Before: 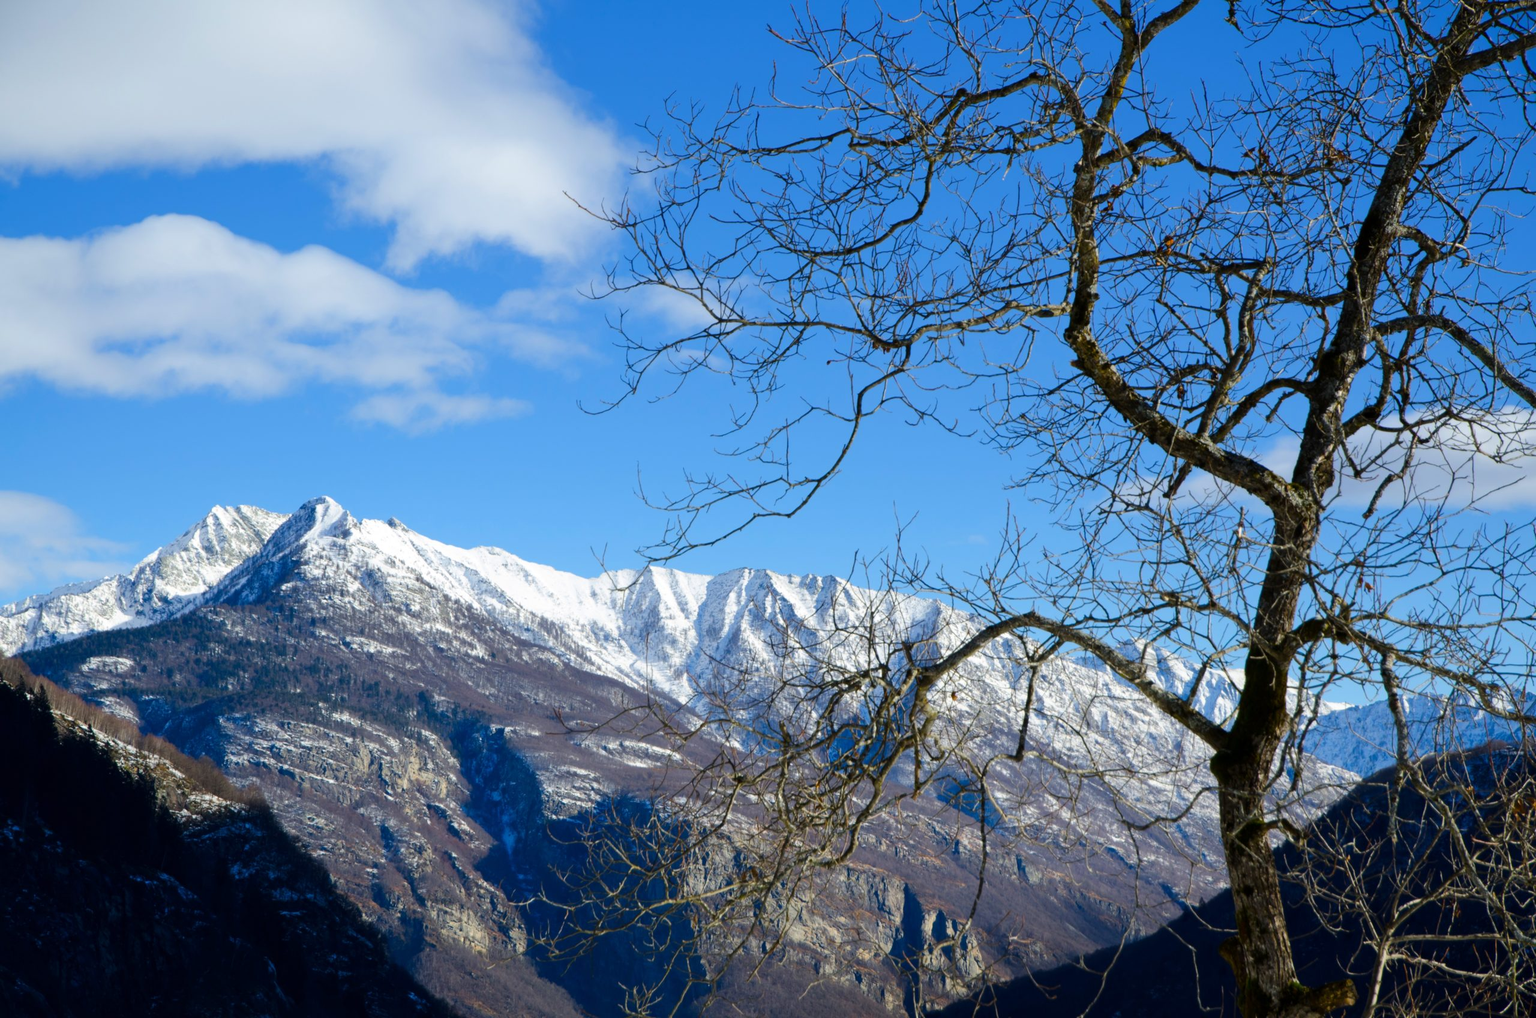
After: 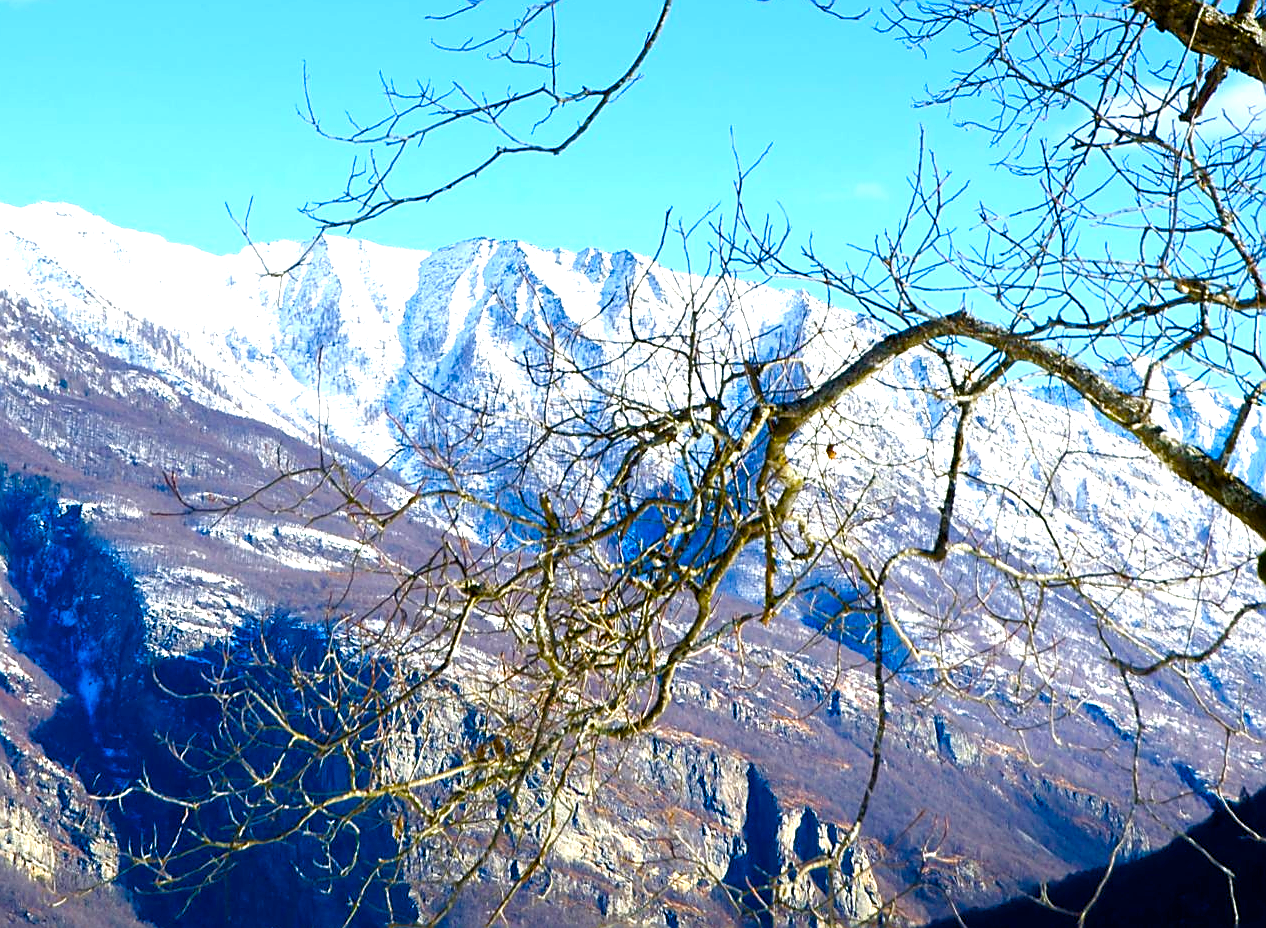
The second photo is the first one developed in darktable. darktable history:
color balance rgb: linear chroma grading › shadows -2.2%, linear chroma grading › highlights -15%, linear chroma grading › global chroma -10%, linear chroma grading › mid-tones -10%, perceptual saturation grading › global saturation 45%, perceptual saturation grading › highlights -50%, perceptual saturation grading › shadows 30%, perceptual brilliance grading › global brilliance 18%, global vibrance 45%
exposure: black level correction 0.001, exposure 0.5 EV, compensate exposure bias true, compensate highlight preservation false
sharpen: radius 1.4, amount 1.25, threshold 0.7
crop: left 29.672%, top 41.786%, right 20.851%, bottom 3.487%
